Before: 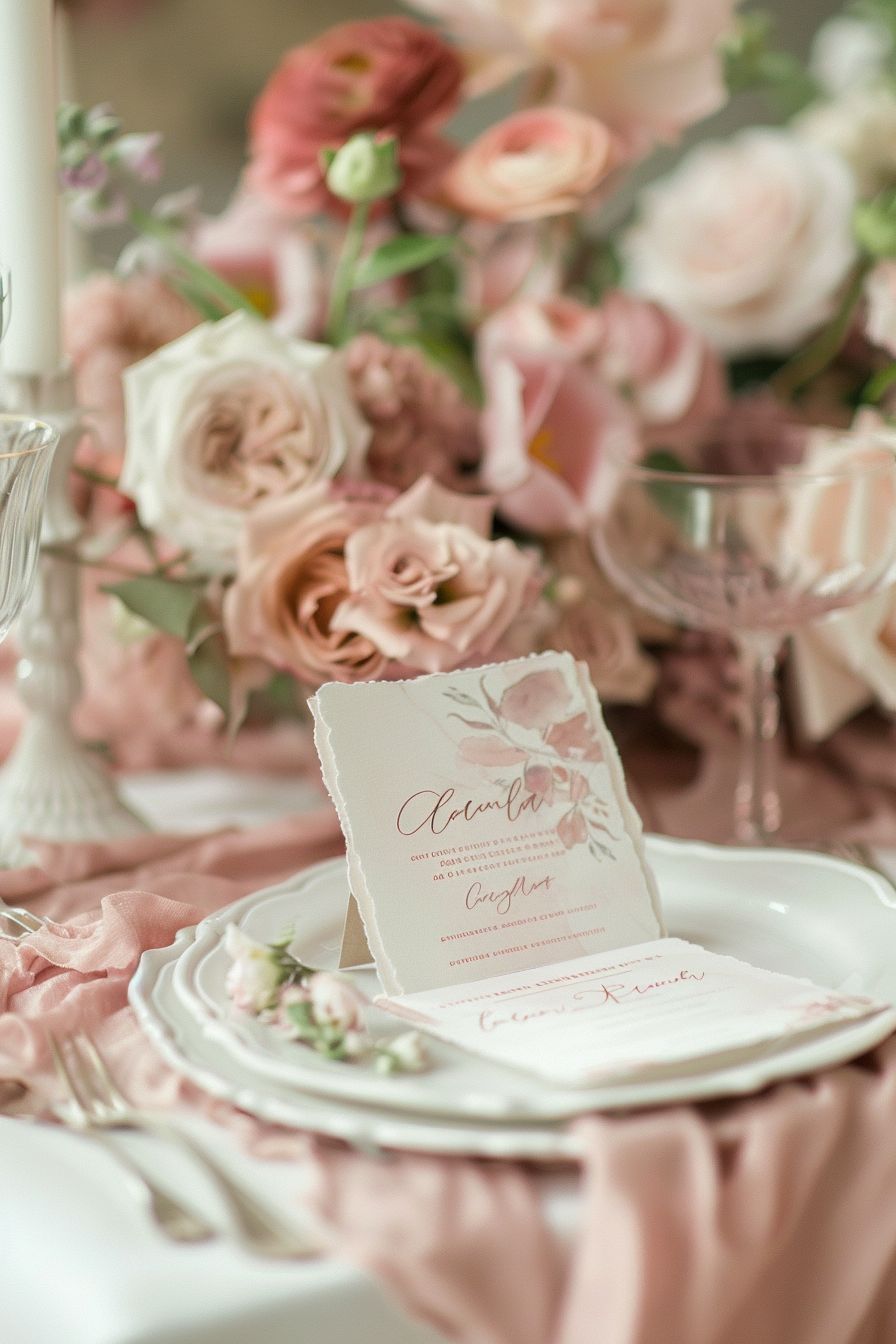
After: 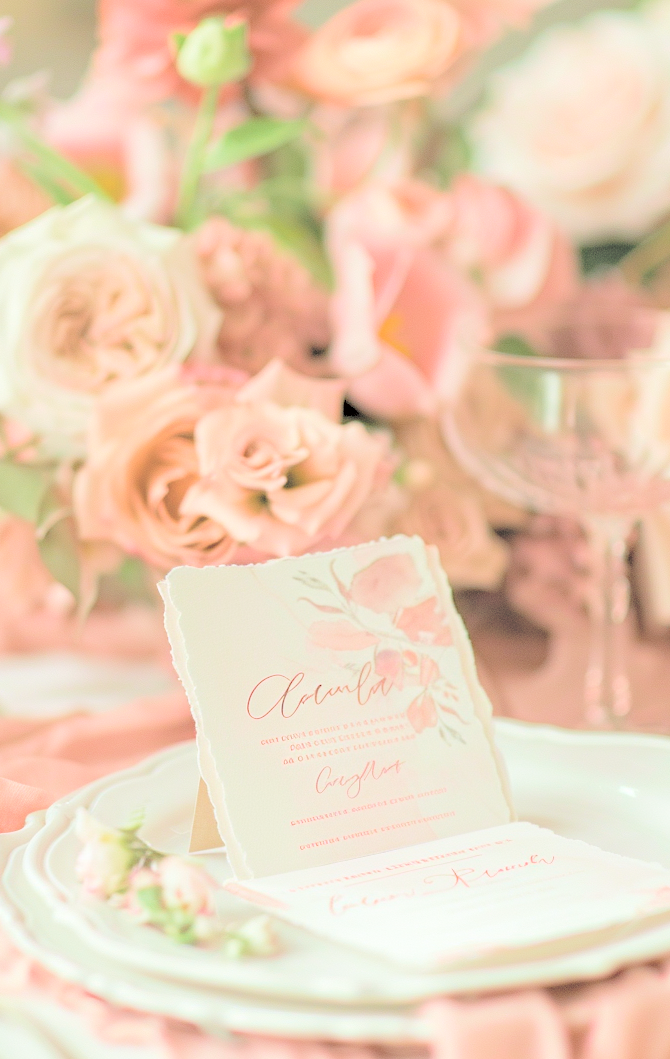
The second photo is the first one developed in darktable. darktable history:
white balance: emerald 1
haze removal: compatibility mode true, adaptive false
velvia: on, module defaults
contrast brightness saturation: brightness 1
crop: left 16.768%, top 8.653%, right 8.362%, bottom 12.485%
